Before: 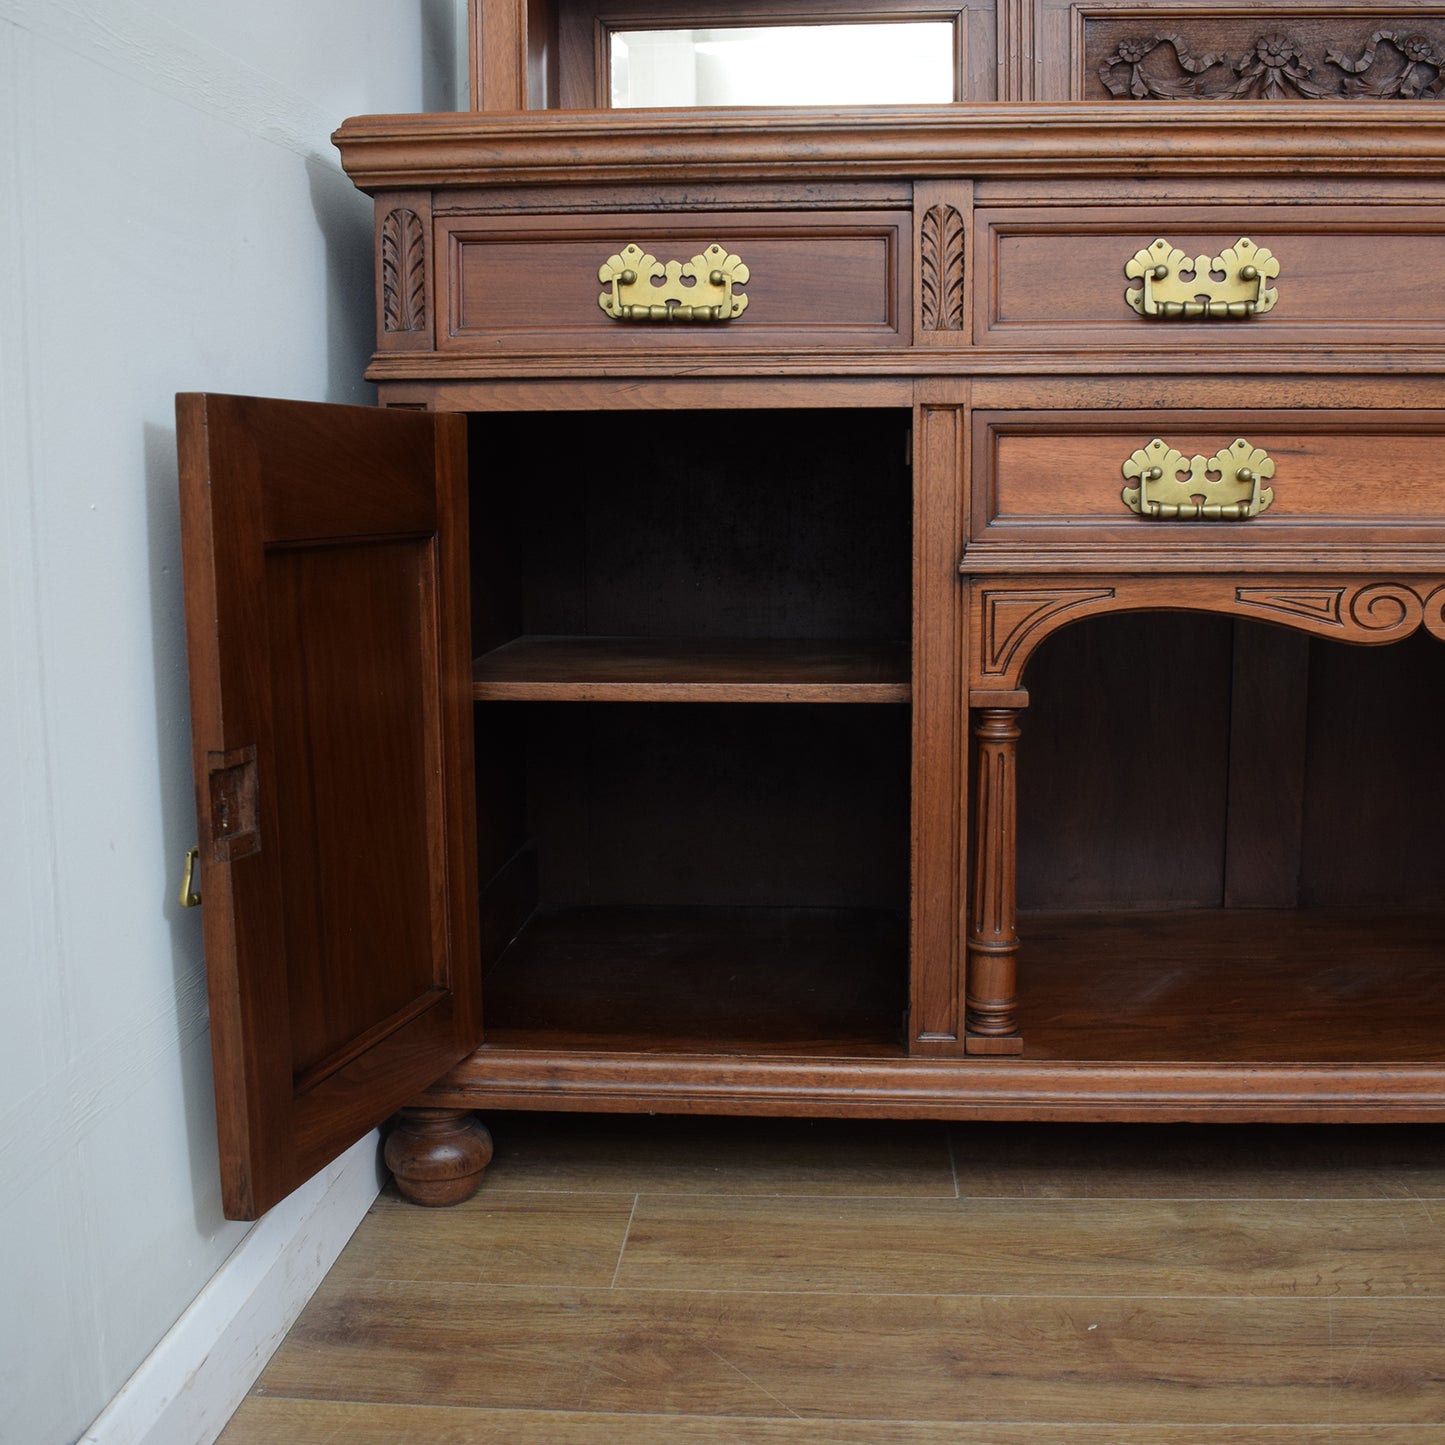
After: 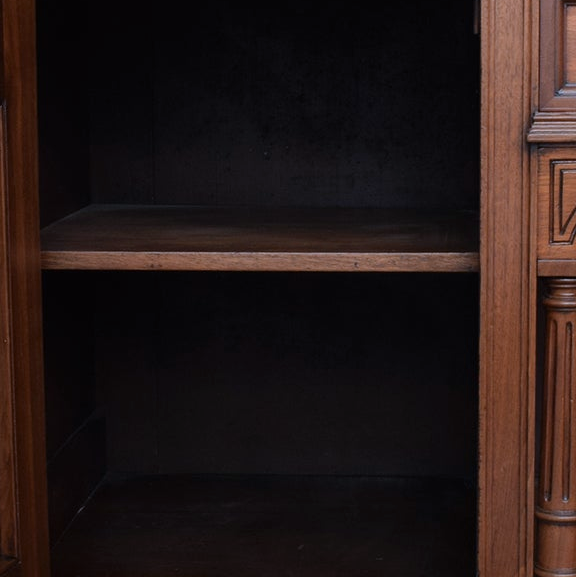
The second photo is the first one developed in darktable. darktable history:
crop: left 29.943%, top 29.886%, right 30.131%, bottom 30.167%
color calibration: gray › normalize channels true, illuminant as shot in camera, x 0.366, y 0.378, temperature 4428.68 K, gamut compression 0.004
